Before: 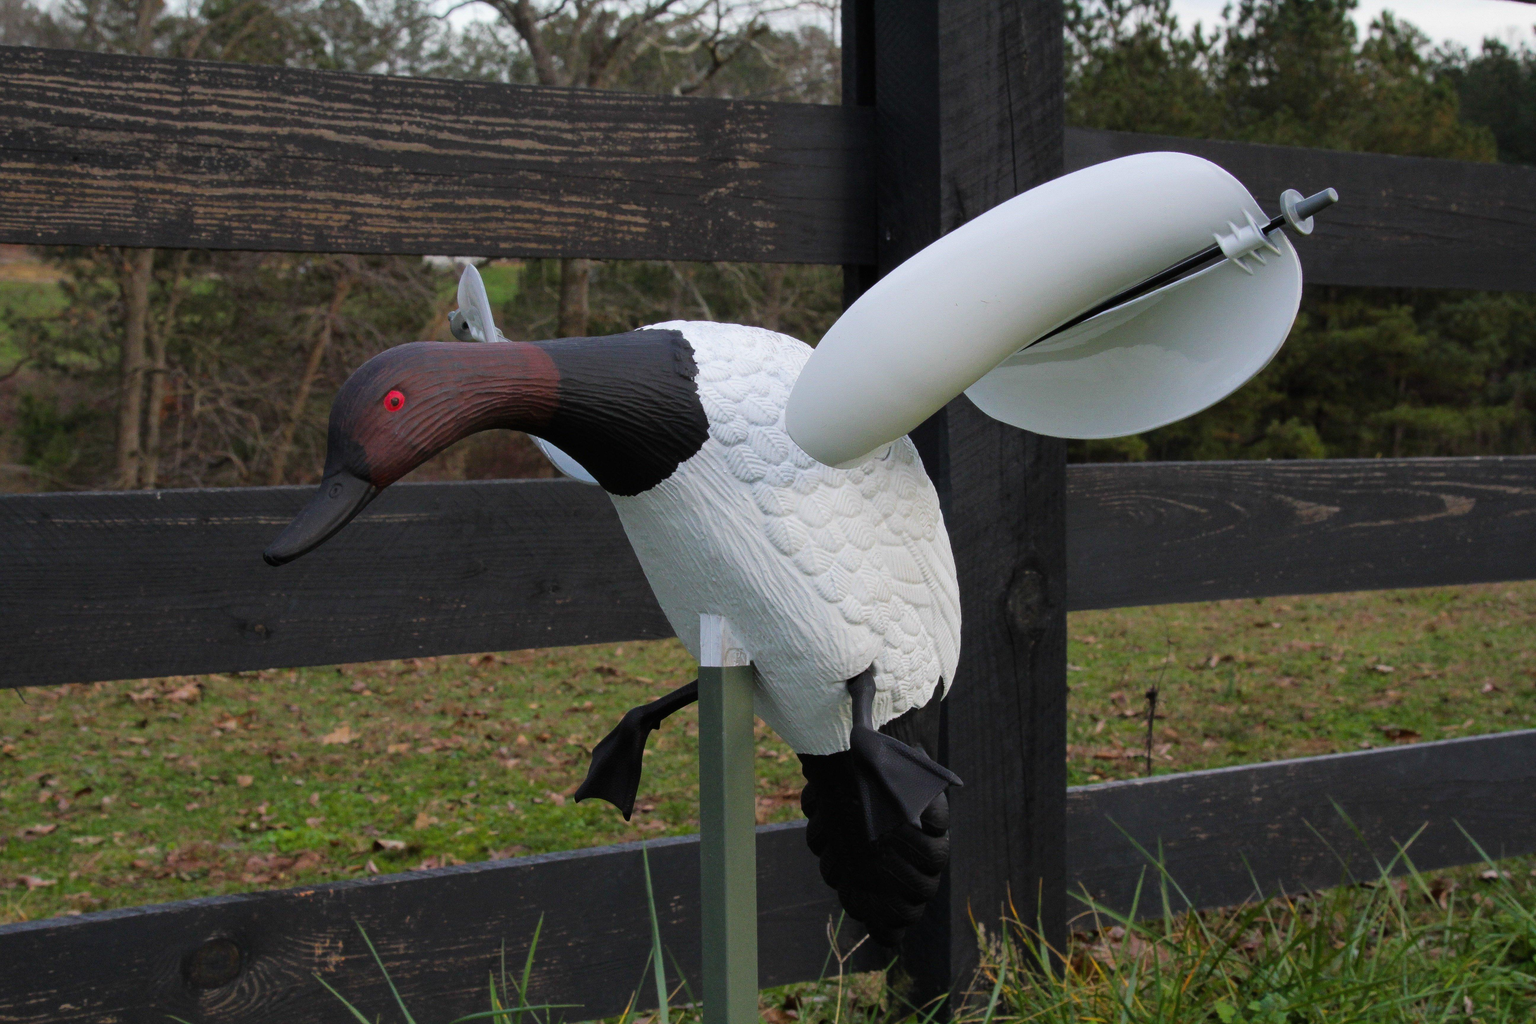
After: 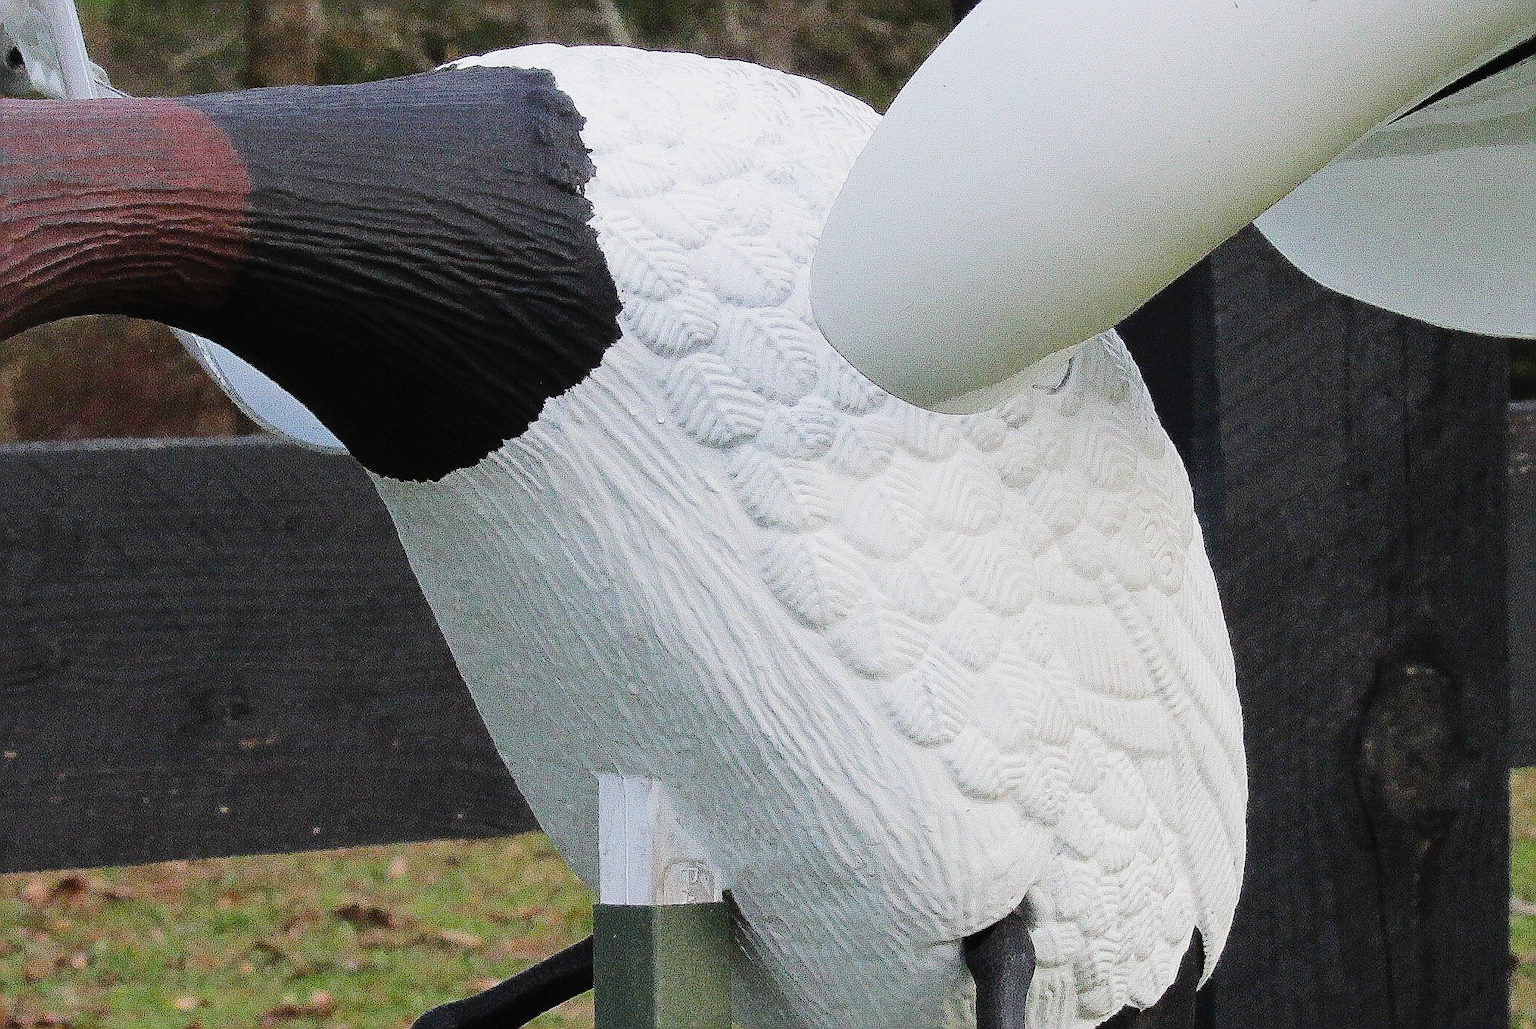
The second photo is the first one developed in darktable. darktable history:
sharpen: radius 1.384, amount 1.259, threshold 0.708
contrast brightness saturation: contrast 0.203, brightness 0.168, saturation 0.217
crop: left 29.914%, top 29.548%, right 29.836%, bottom 29.977%
filmic rgb: black relative exposure -16 EV, white relative exposure 2.9 EV, hardness 9.97, add noise in highlights 0.001, preserve chrominance no, color science v3 (2019), use custom middle-gray values true, contrast in highlights soft
